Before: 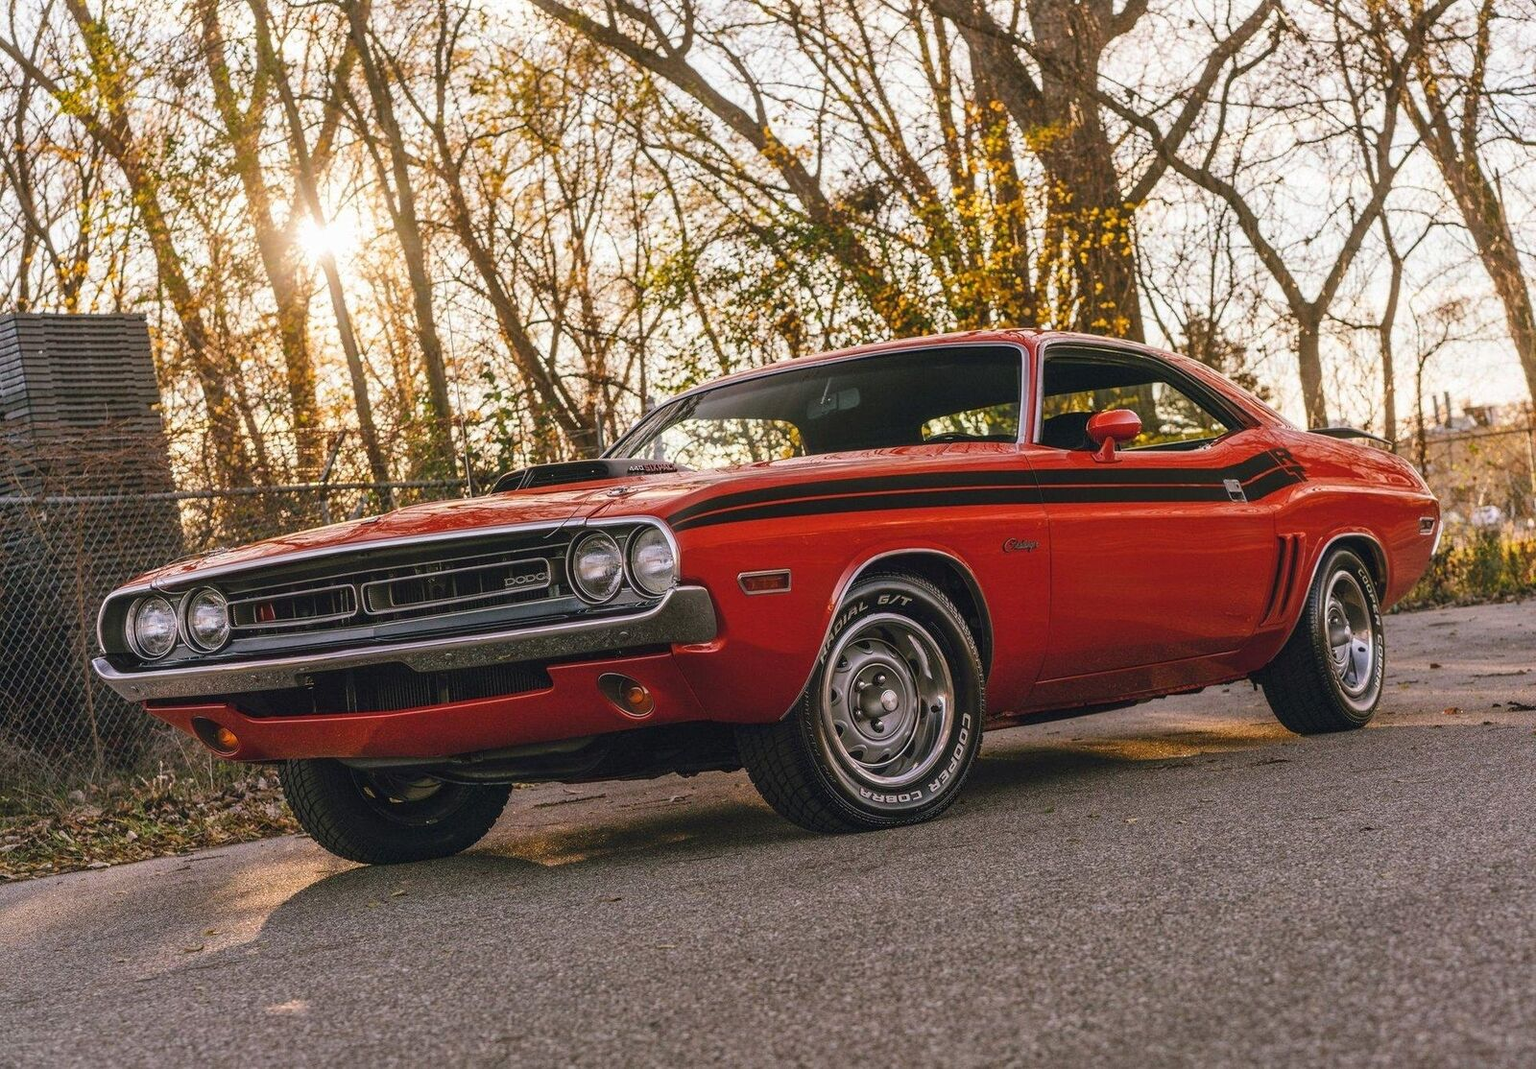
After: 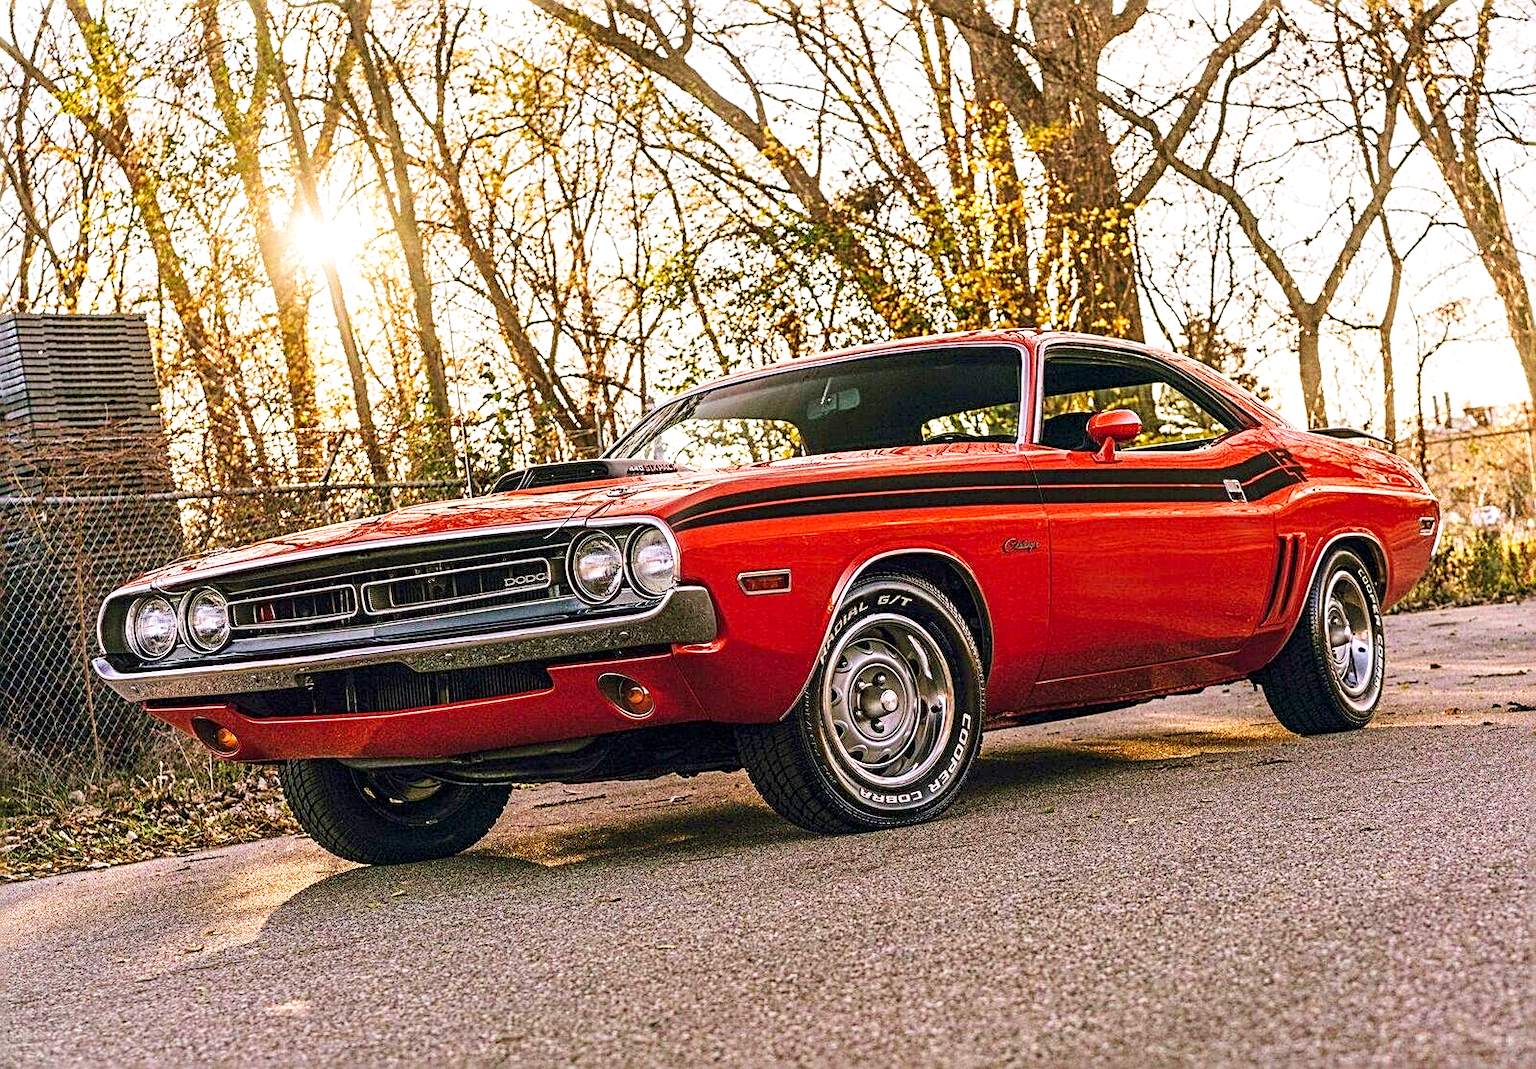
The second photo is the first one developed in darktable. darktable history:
sharpen: radius 2.822, amount 0.718
exposure: black level correction 0.001, exposure 0.016 EV, compensate highlight preservation false
local contrast: highlights 105%, shadows 99%, detail 120%, midtone range 0.2
velvia: strength 45.19%
base curve: curves: ch0 [(0, 0) (0.005, 0.002) (0.15, 0.3) (0.4, 0.7) (0.75, 0.95) (1, 1)], preserve colors none
